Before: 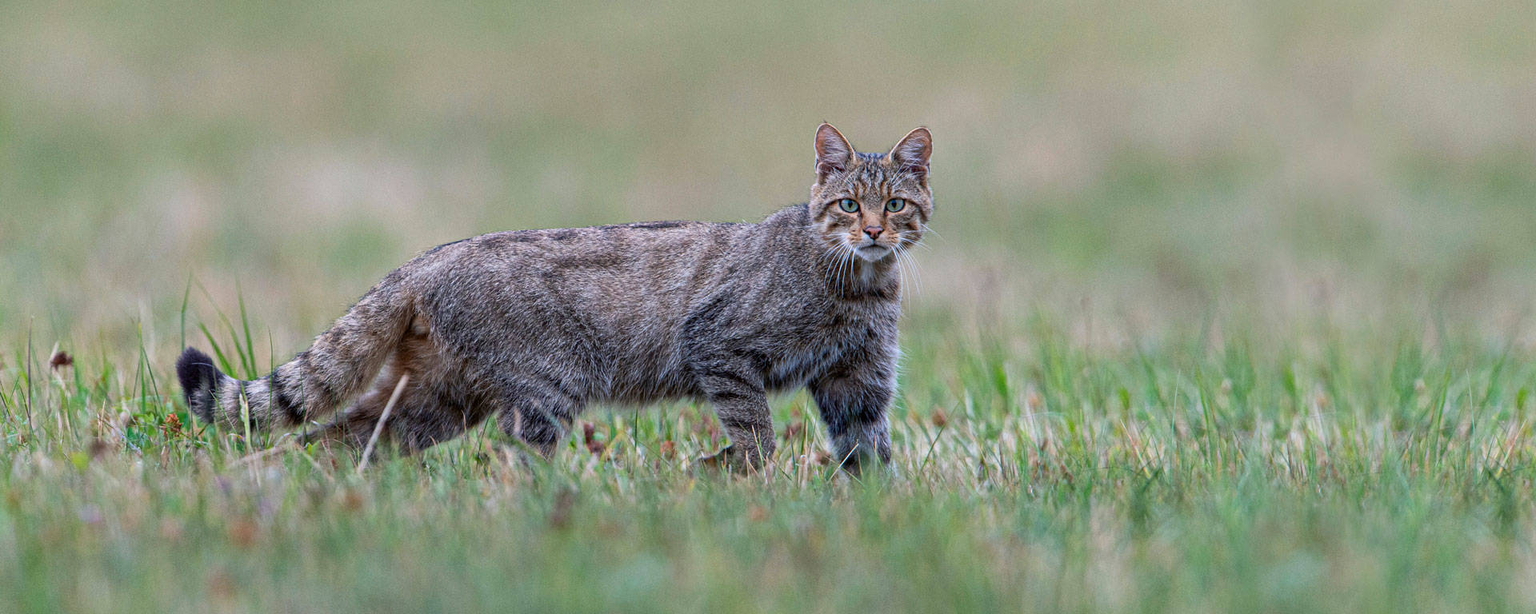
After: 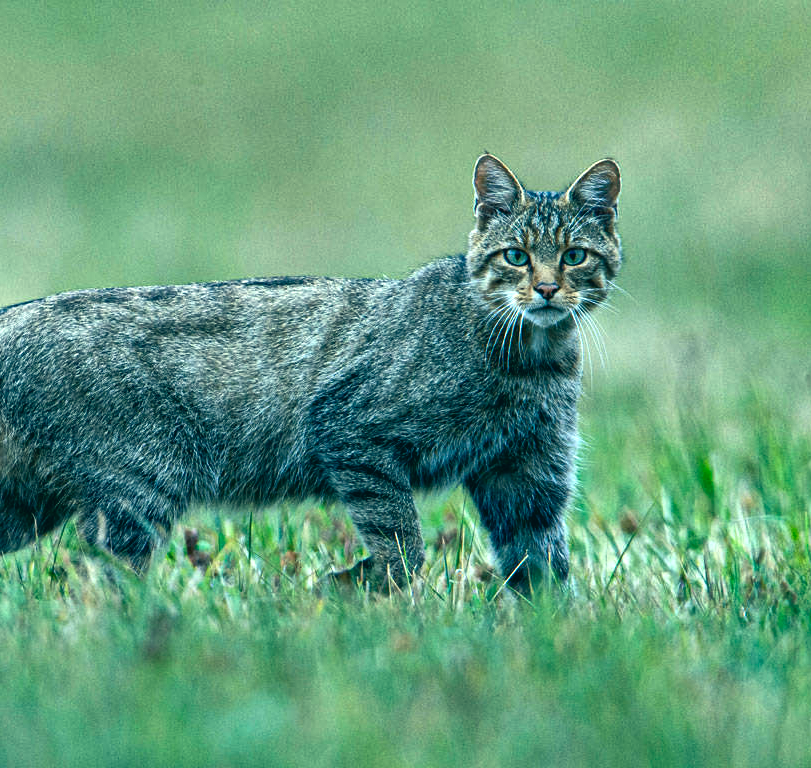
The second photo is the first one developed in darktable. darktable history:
shadows and highlights: radius 107.05, shadows 23.69, highlights -57.35, low approximation 0.01, soften with gaussian
exposure: exposure 0.203 EV, compensate highlight preservation false
crop: left 28.417%, right 29.33%
color balance rgb: linear chroma grading › shadows -6.513%, linear chroma grading › highlights -7.938%, linear chroma grading › global chroma -10.598%, linear chroma grading › mid-tones -7.642%, perceptual saturation grading › global saturation 24.953%, perceptual brilliance grading › global brilliance 15.605%, perceptual brilliance grading › shadows -34.613%
color correction: highlights a* -19.36, highlights b* 9.8, shadows a* -20.57, shadows b* -10.28
